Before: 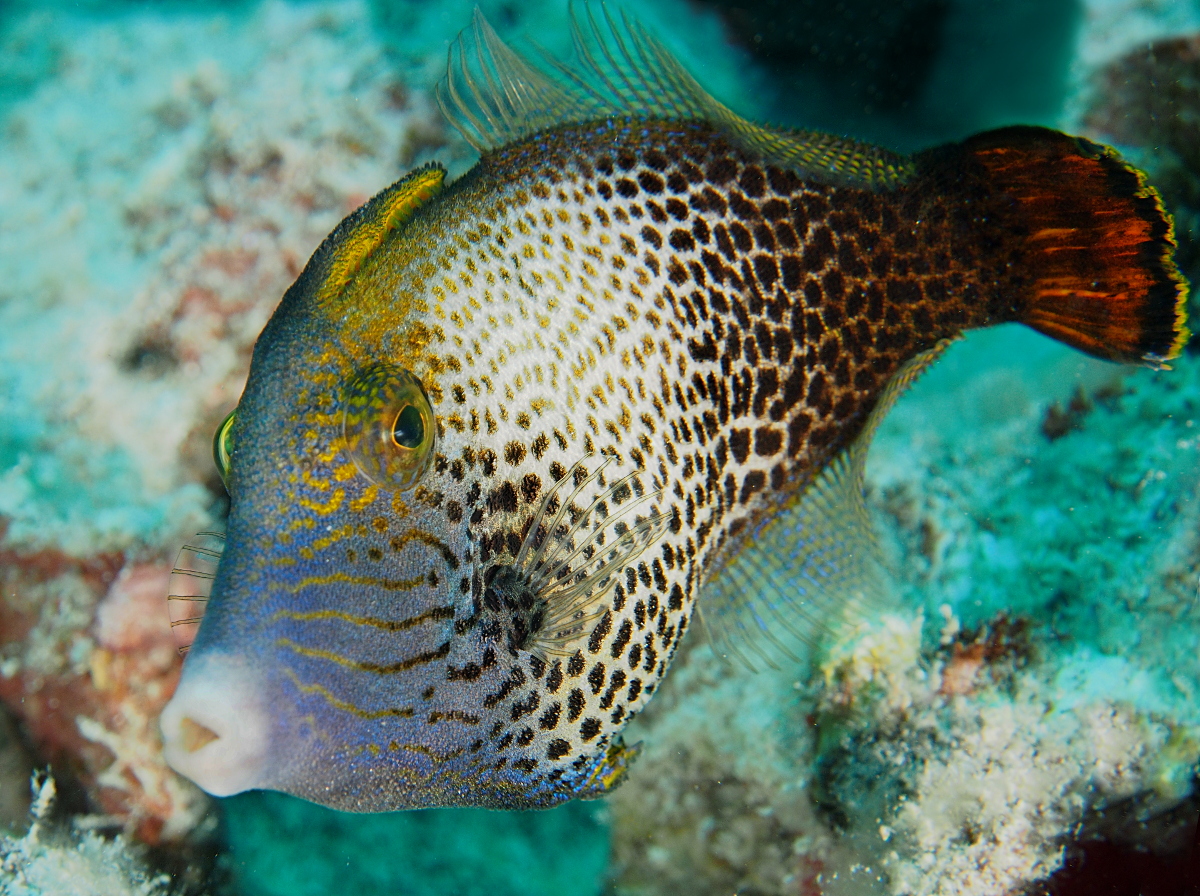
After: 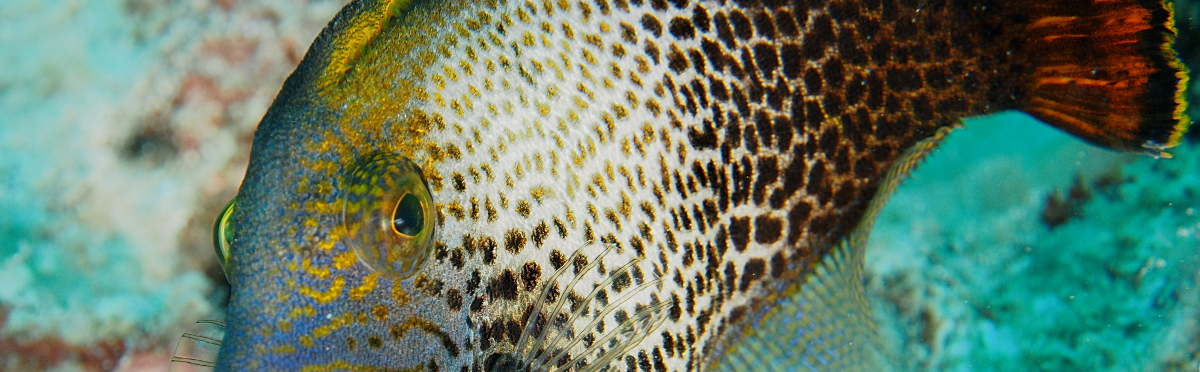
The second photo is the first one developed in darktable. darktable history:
crop and rotate: top 23.694%, bottom 34.703%
exposure: compensate highlight preservation false
